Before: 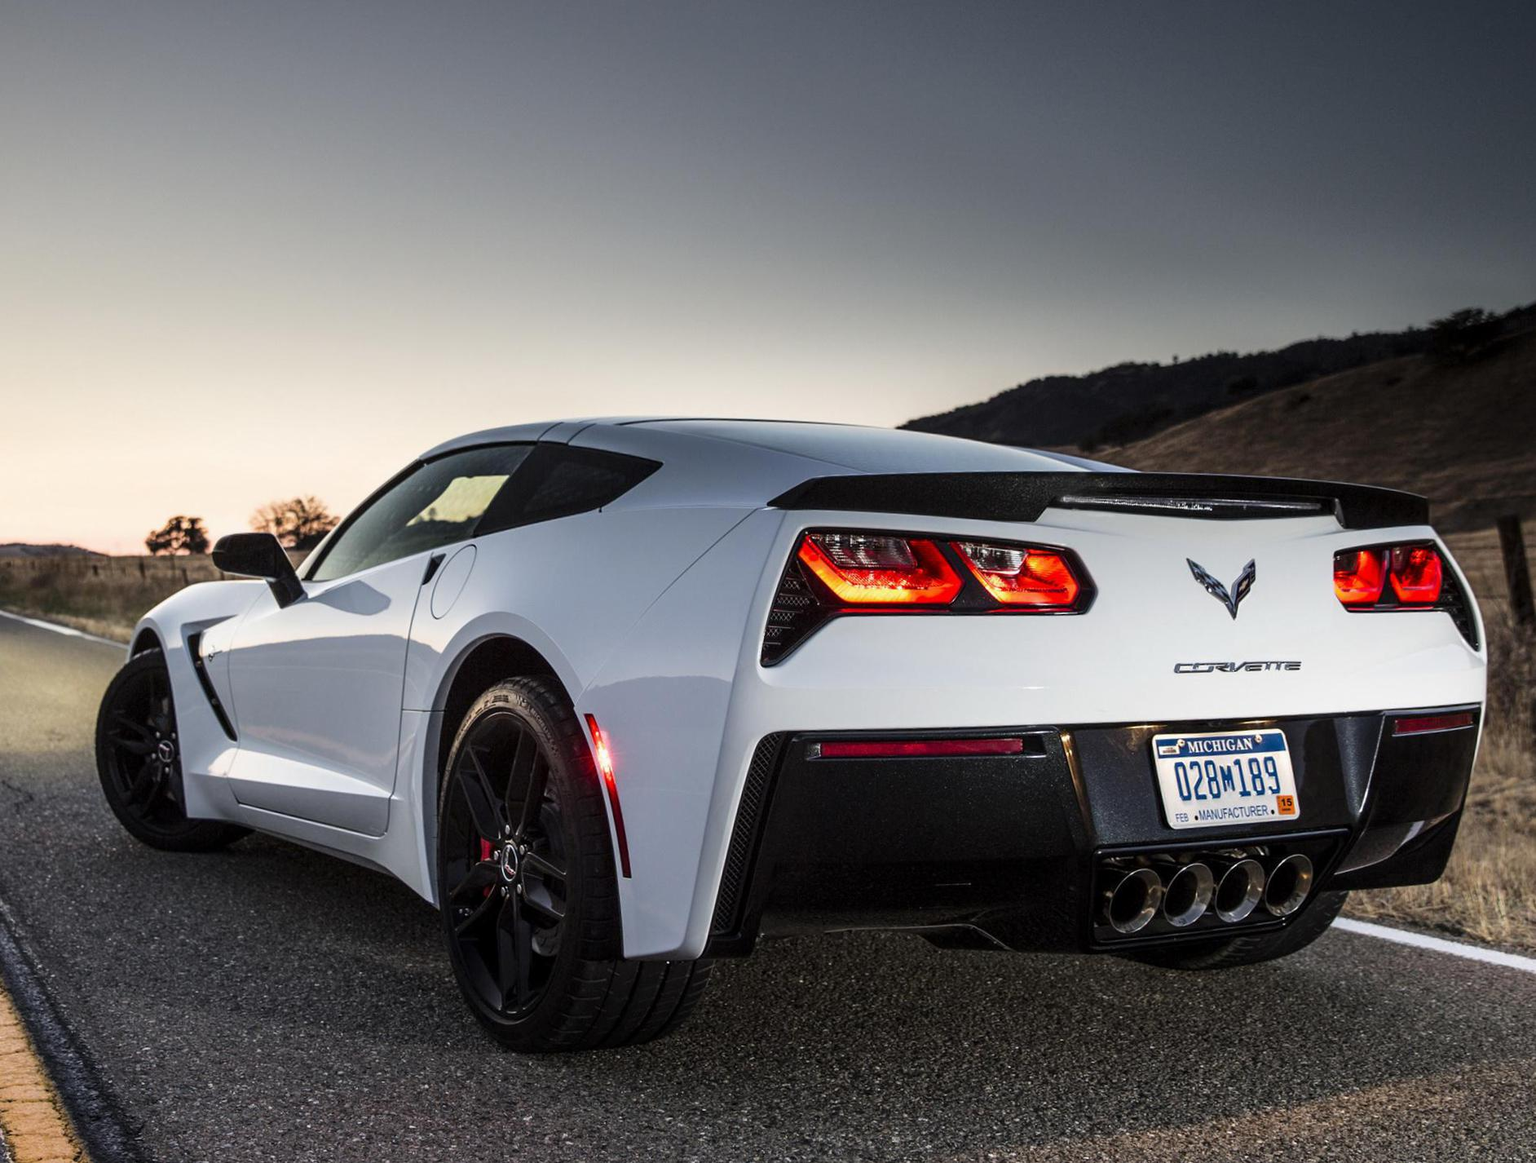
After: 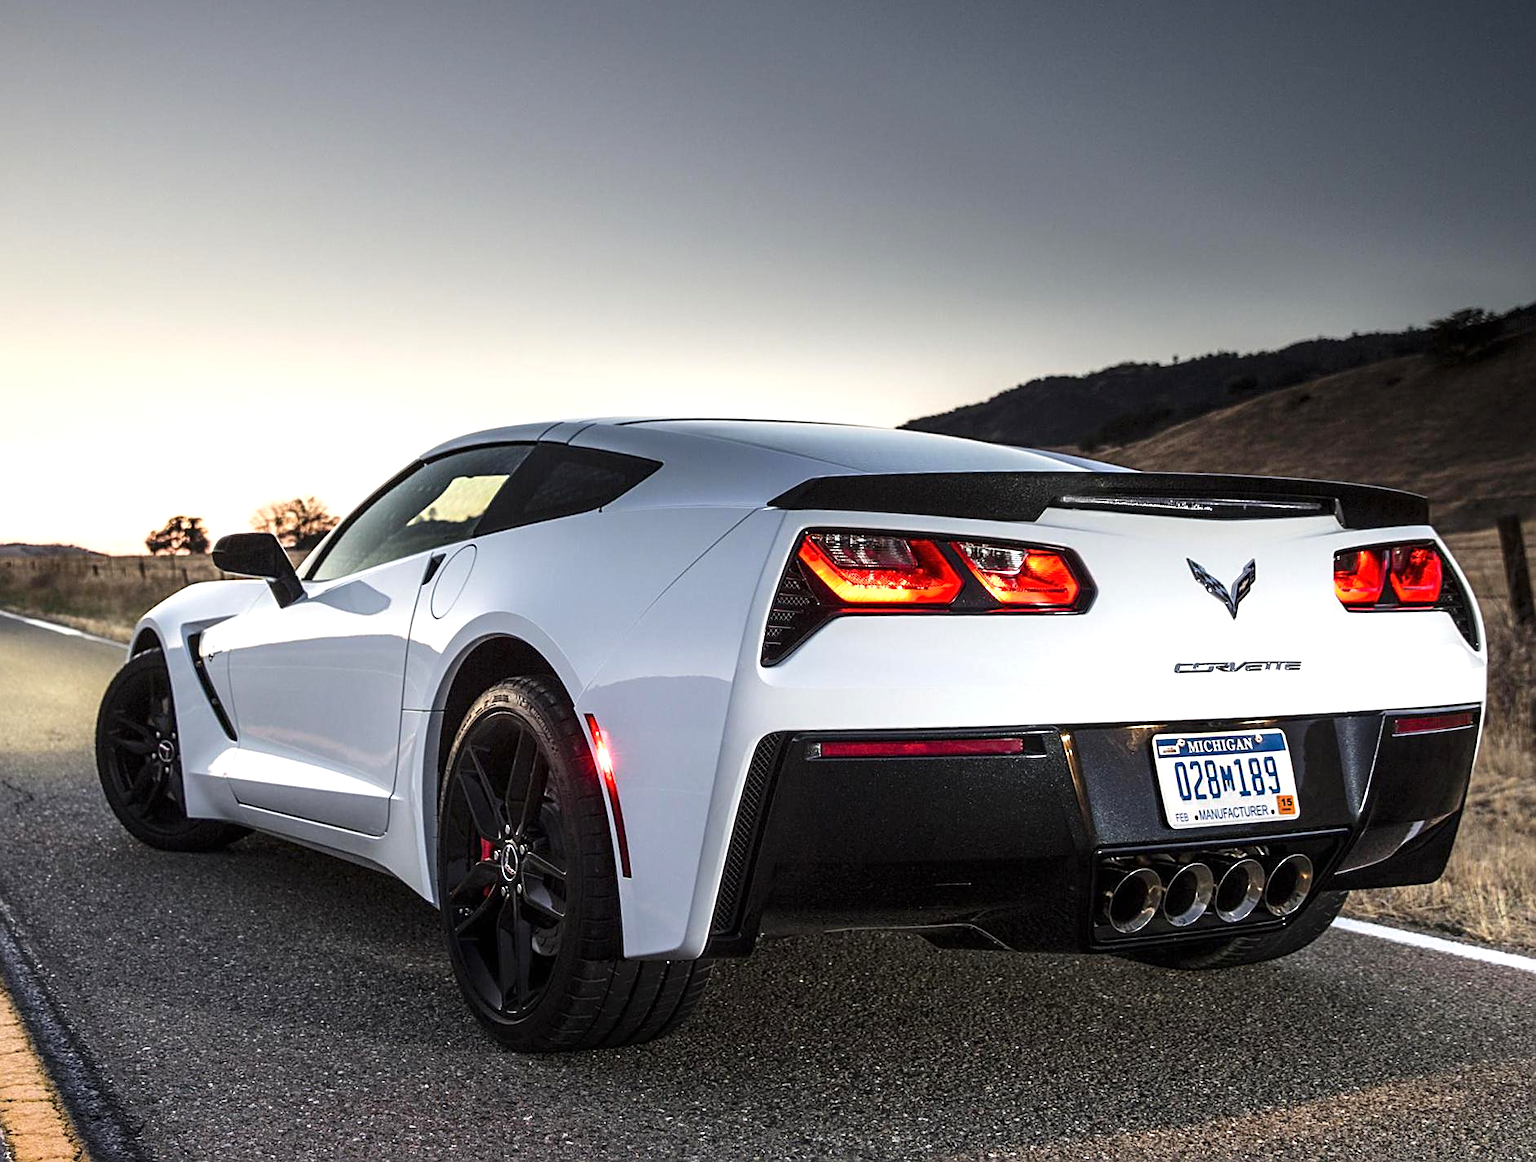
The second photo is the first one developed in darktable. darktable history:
exposure: black level correction 0, exposure 0.498 EV, compensate highlight preservation false
sharpen: on, module defaults
